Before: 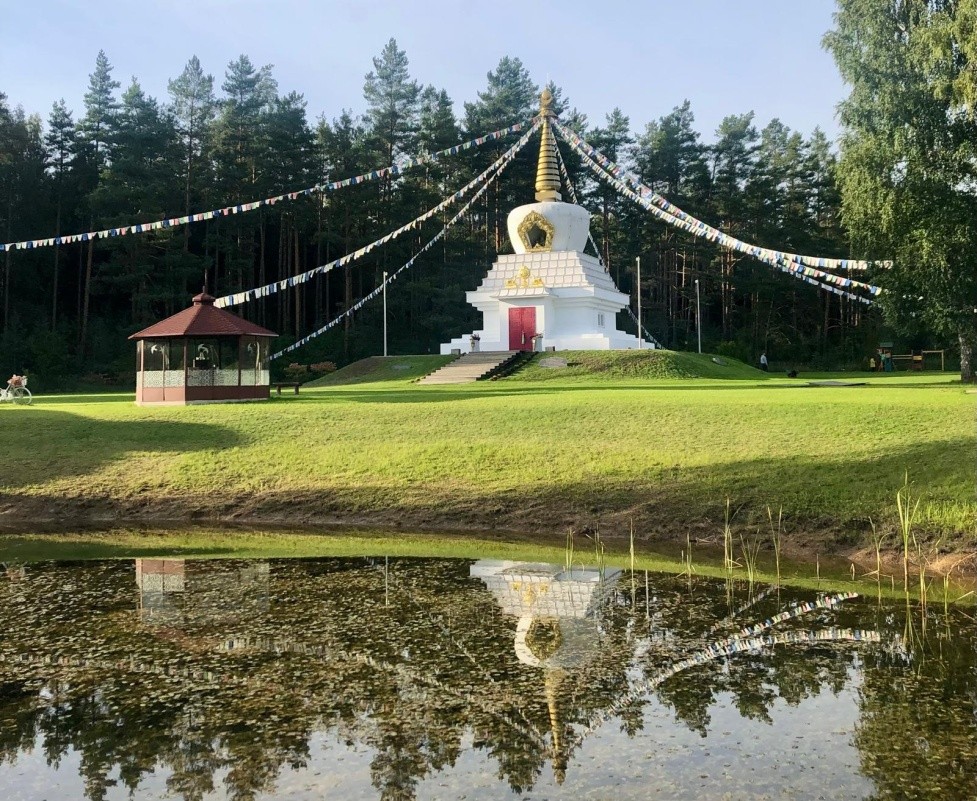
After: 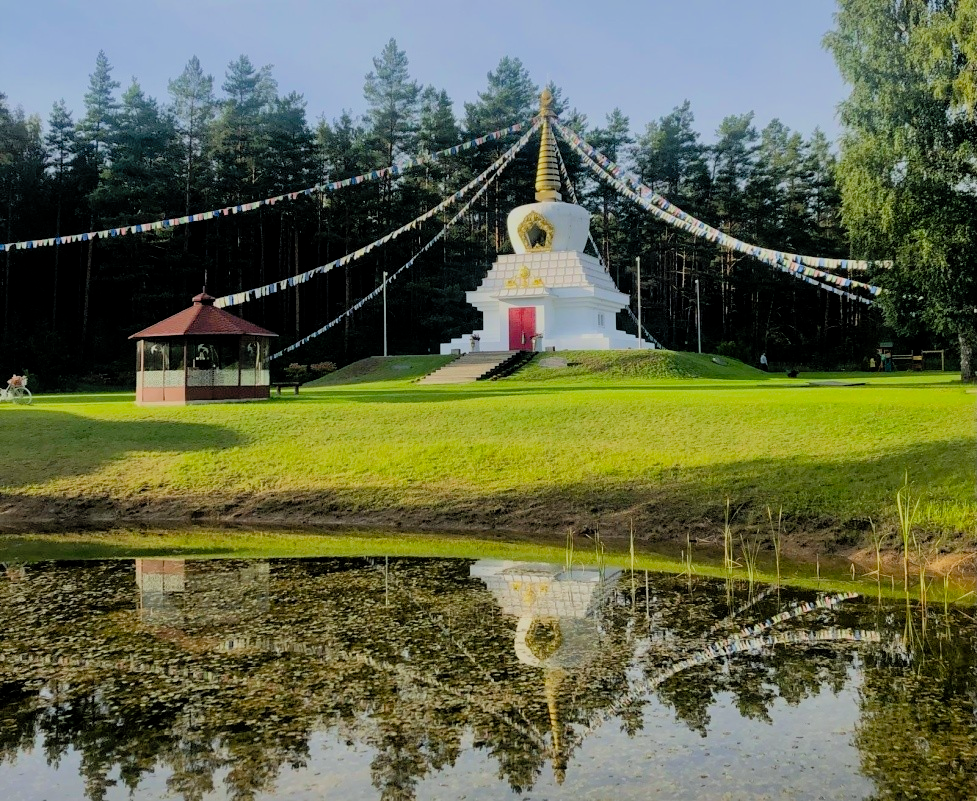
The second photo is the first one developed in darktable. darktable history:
filmic rgb: black relative exposure -7.6 EV, white relative exposure 4.64 EV, threshold 3 EV, target black luminance 0%, hardness 3.55, latitude 50.51%, contrast 1.033, highlights saturation mix 10%, shadows ↔ highlights balance -0.198%, color science v4 (2020), enable highlight reconstruction true
tone equalizer: on, module defaults
shadows and highlights: on, module defaults
white balance: red 0.986, blue 1.01
